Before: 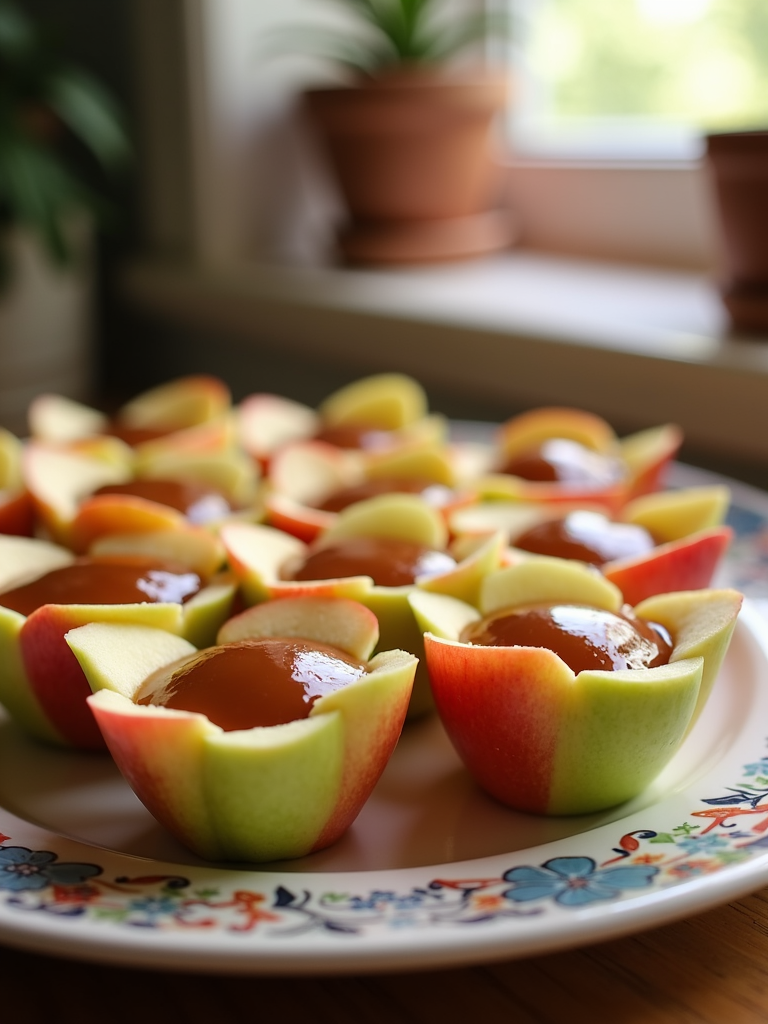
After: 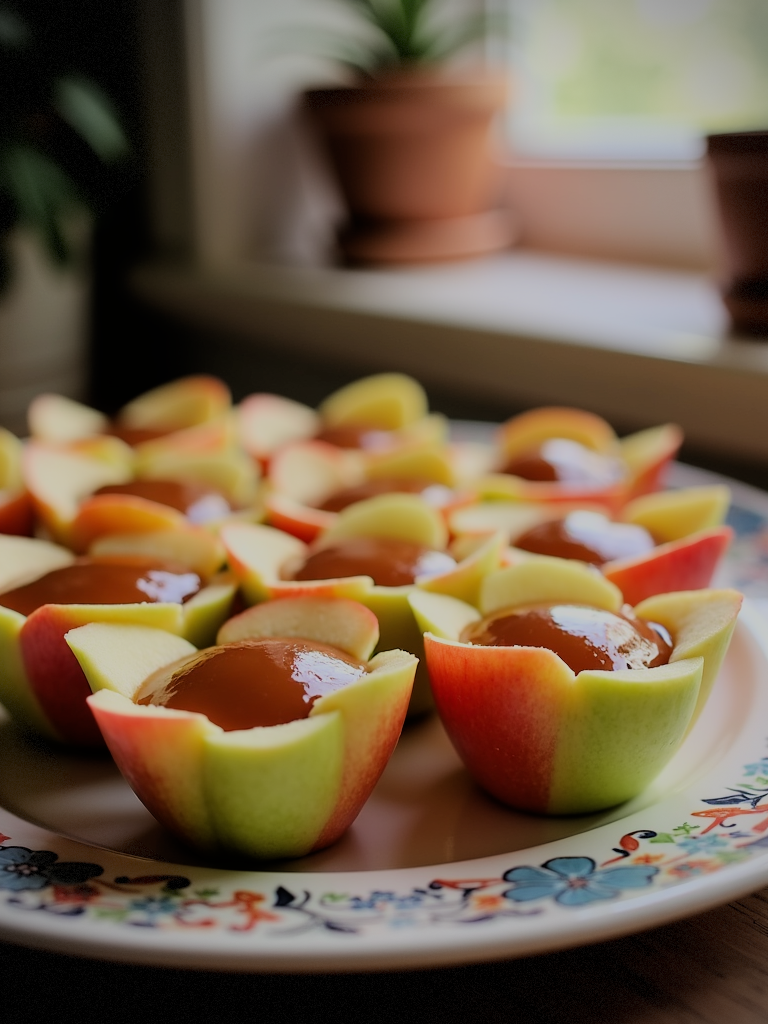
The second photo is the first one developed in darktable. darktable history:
filmic rgb: black relative exposure -6.15 EV, white relative exposure 6.96 EV, hardness 2.23, color science v6 (2022)
vignetting: dithering 8-bit output, unbound false
